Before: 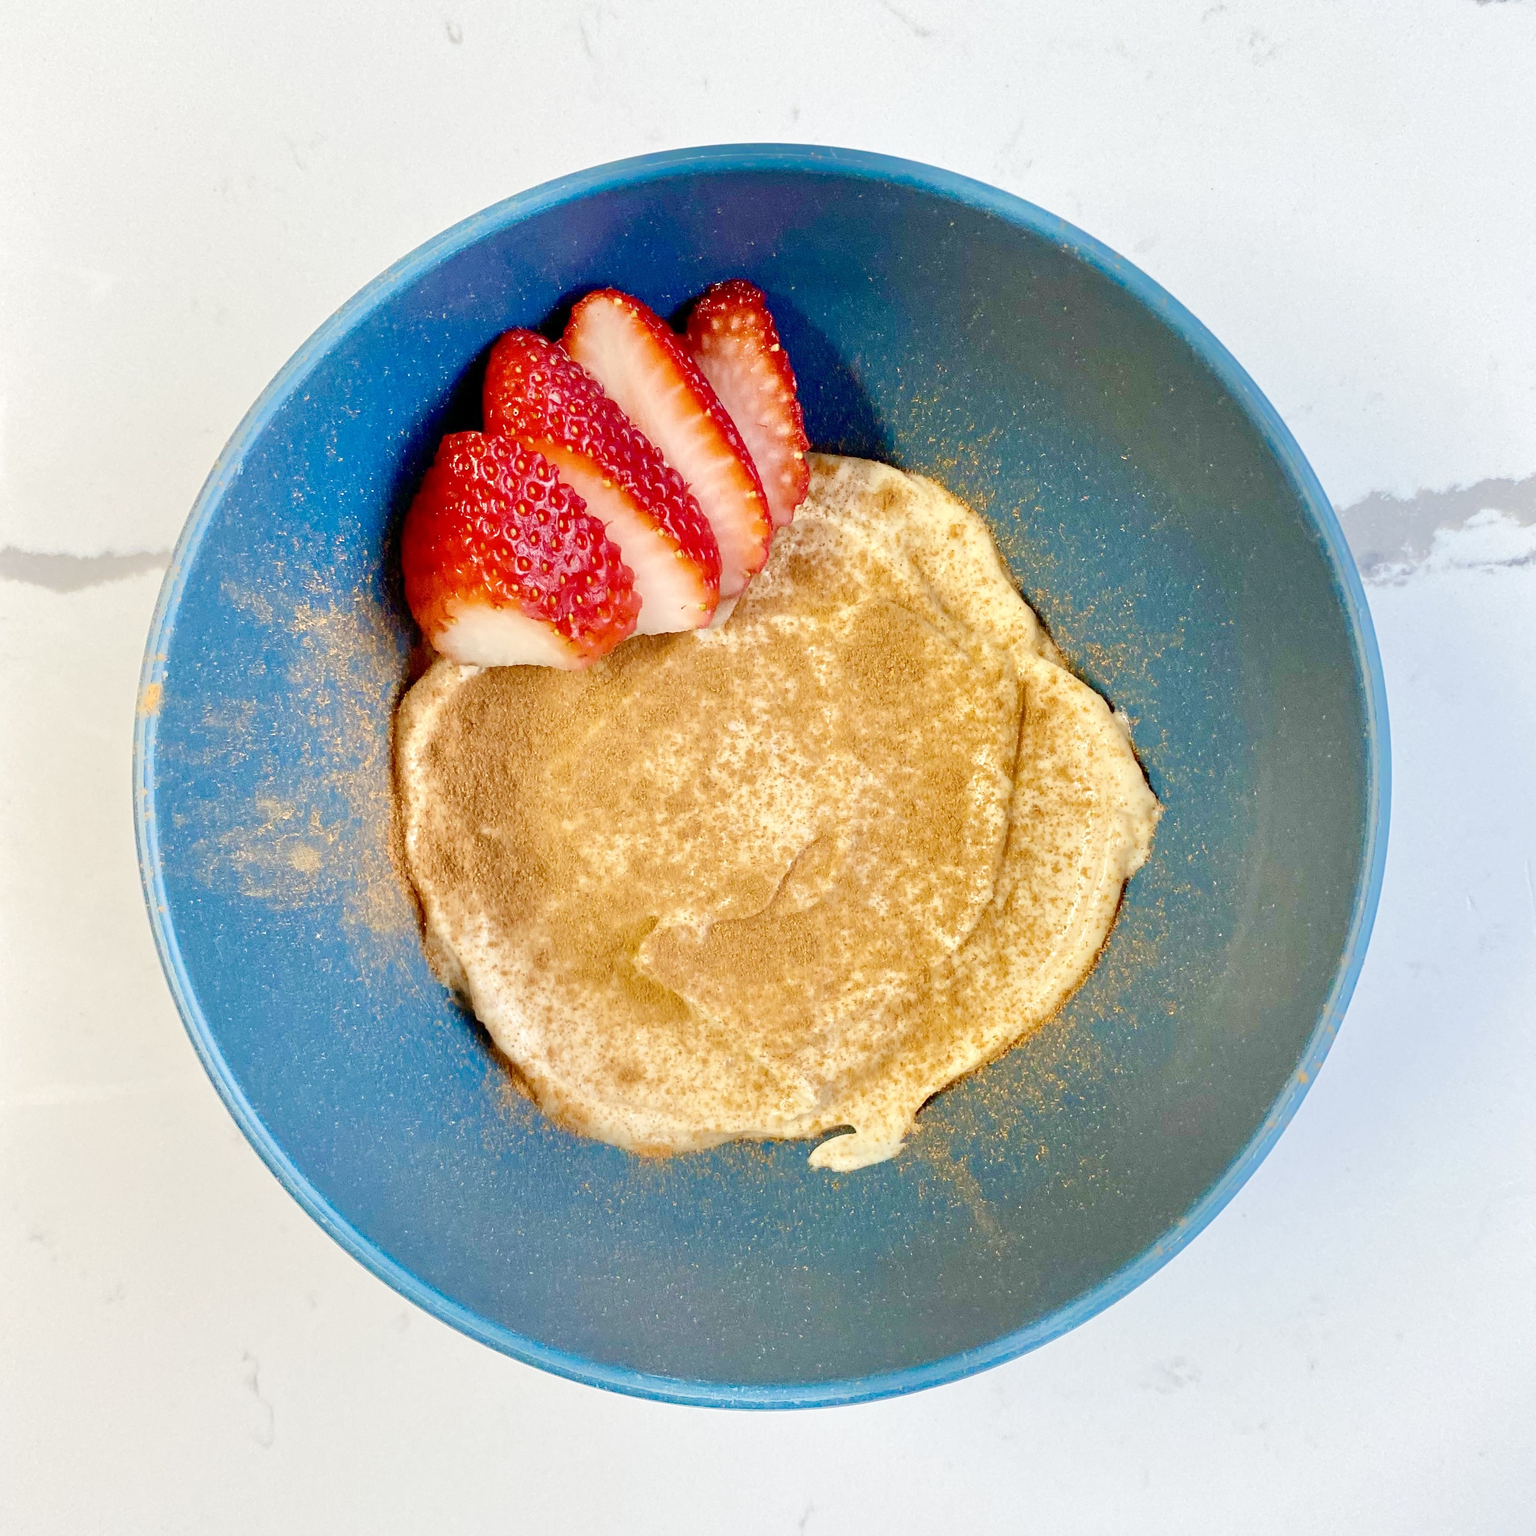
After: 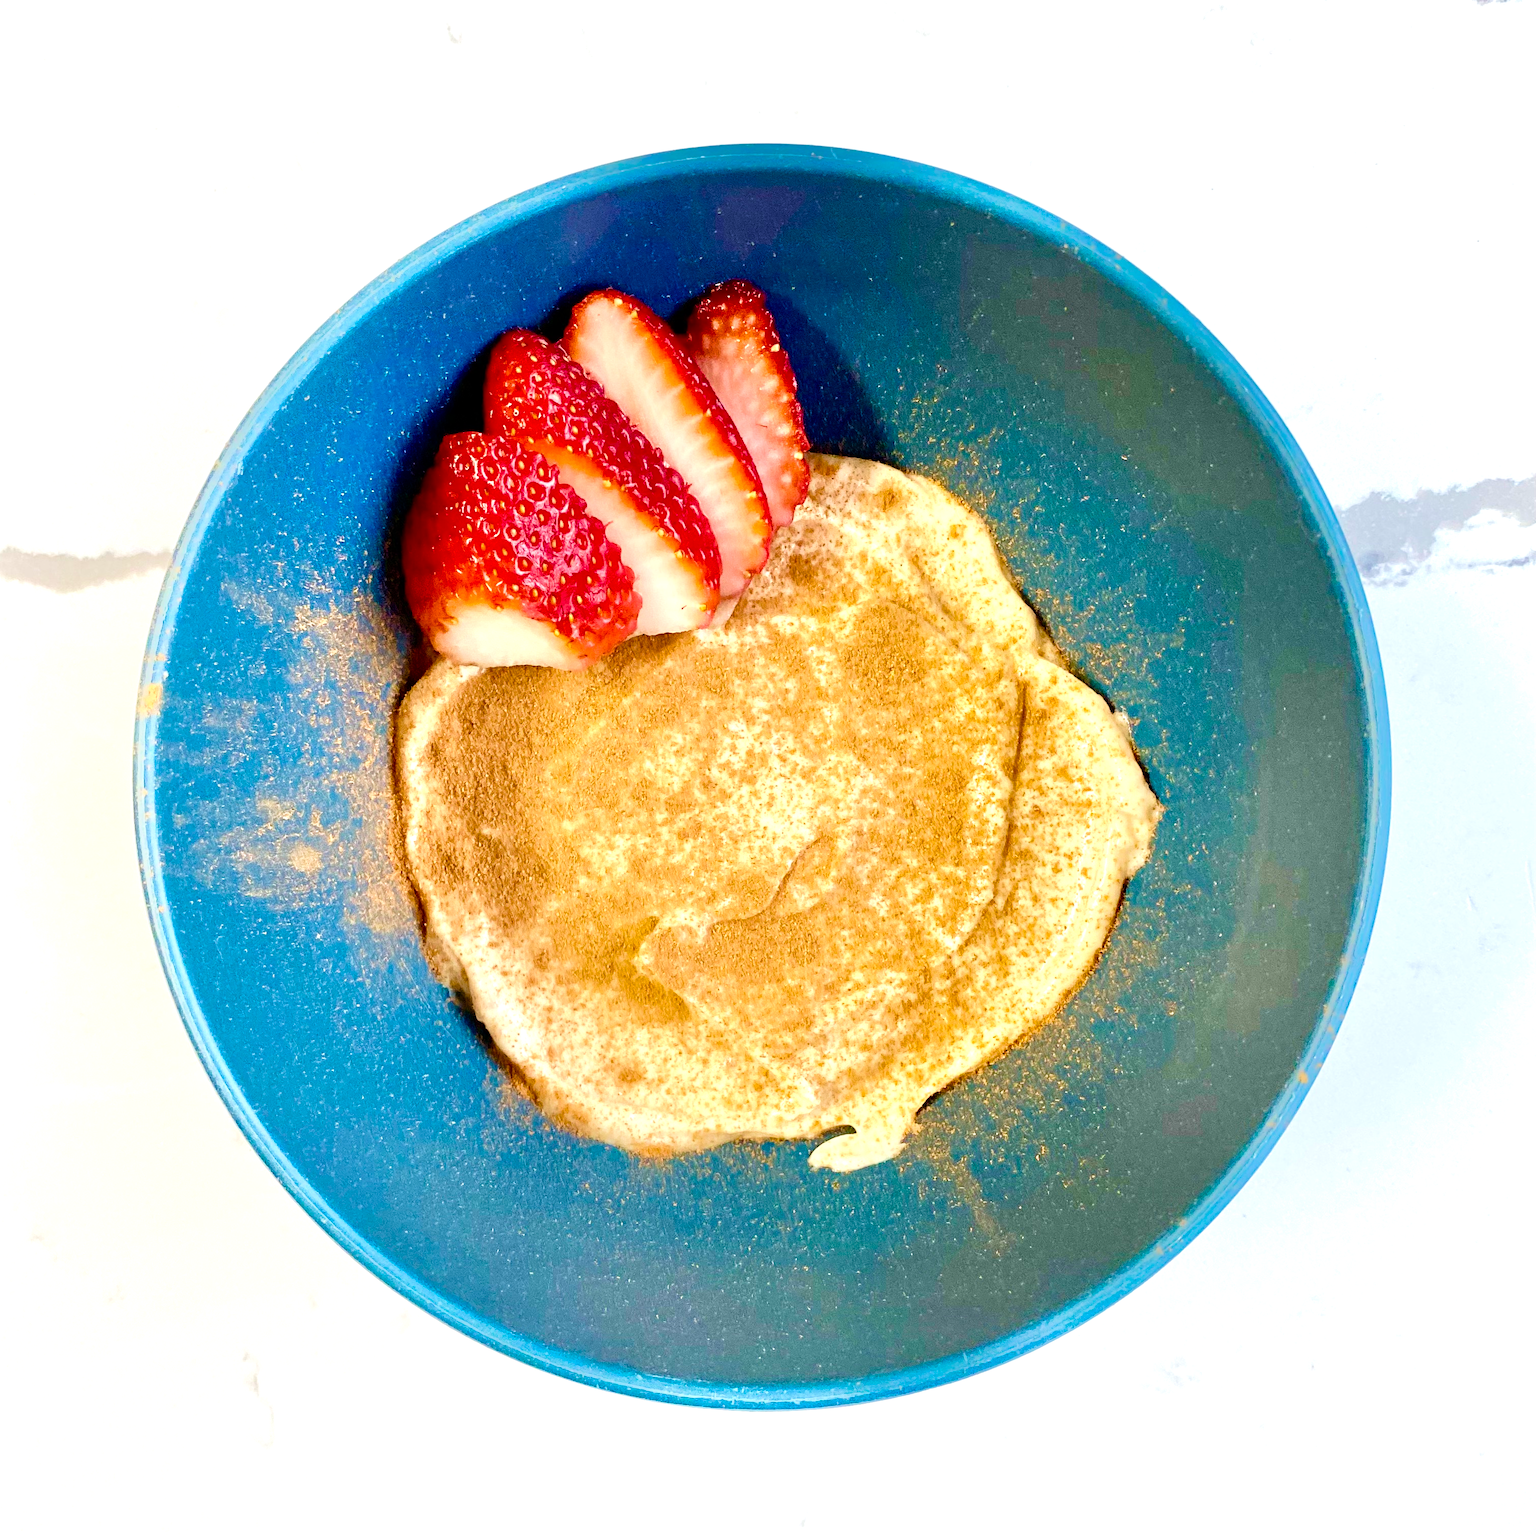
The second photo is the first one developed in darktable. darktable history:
velvia: on, module defaults
color balance rgb: shadows lift › luminance -20%, power › hue 72.24°, highlights gain › luminance 15%, global offset › hue 171.6°, perceptual saturation grading › highlights -15%, perceptual saturation grading › shadows 25%, global vibrance 30%, contrast 10%
